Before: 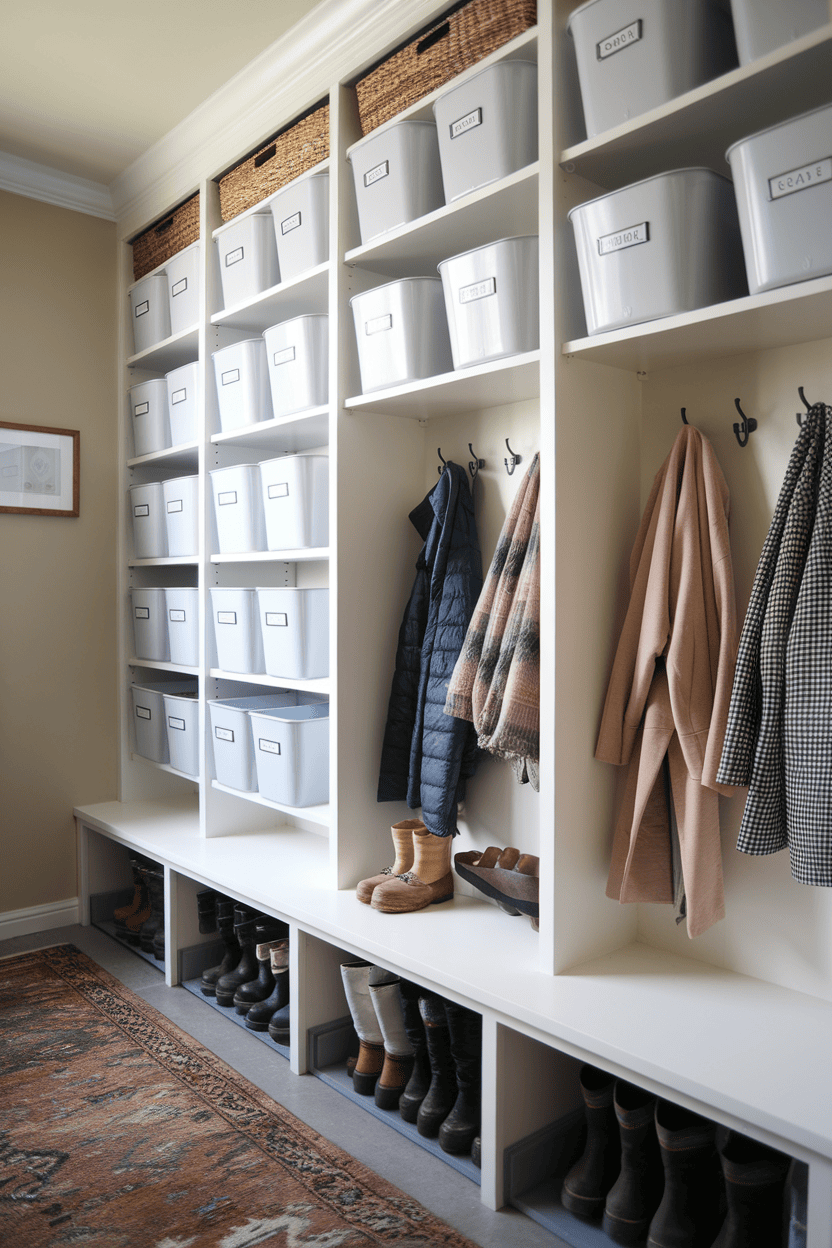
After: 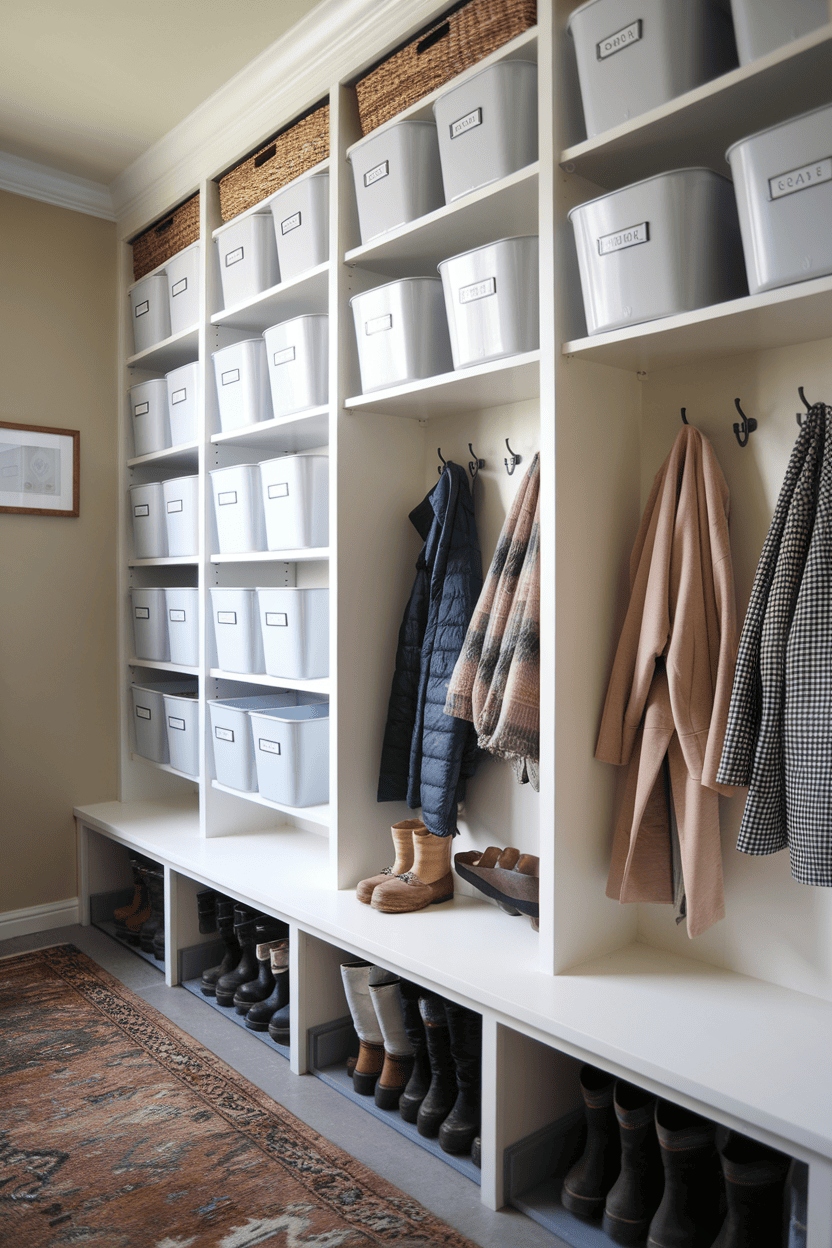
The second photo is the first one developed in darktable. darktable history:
shadows and highlights: shadows 35.38, highlights -35.13, soften with gaussian
